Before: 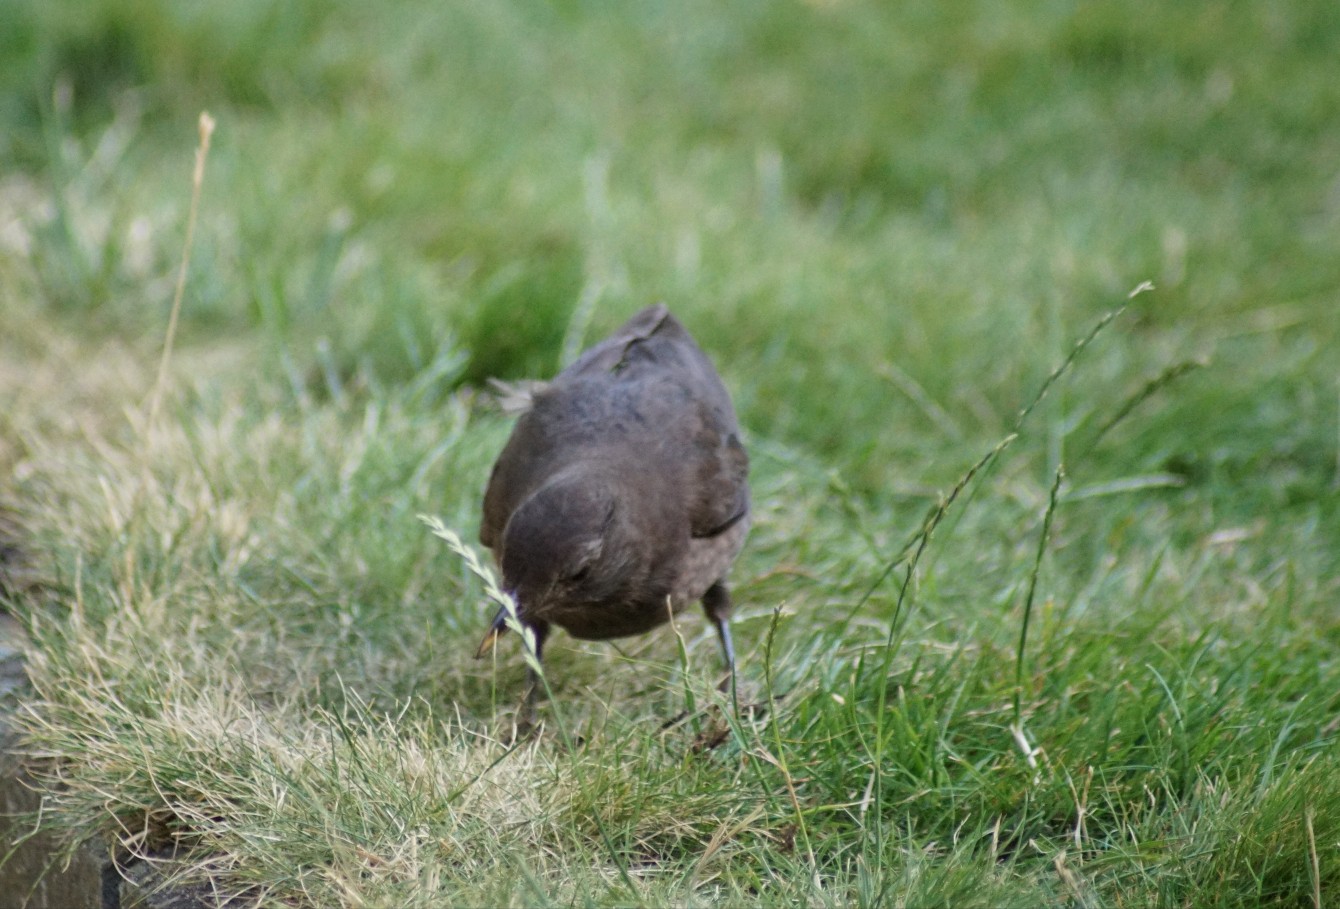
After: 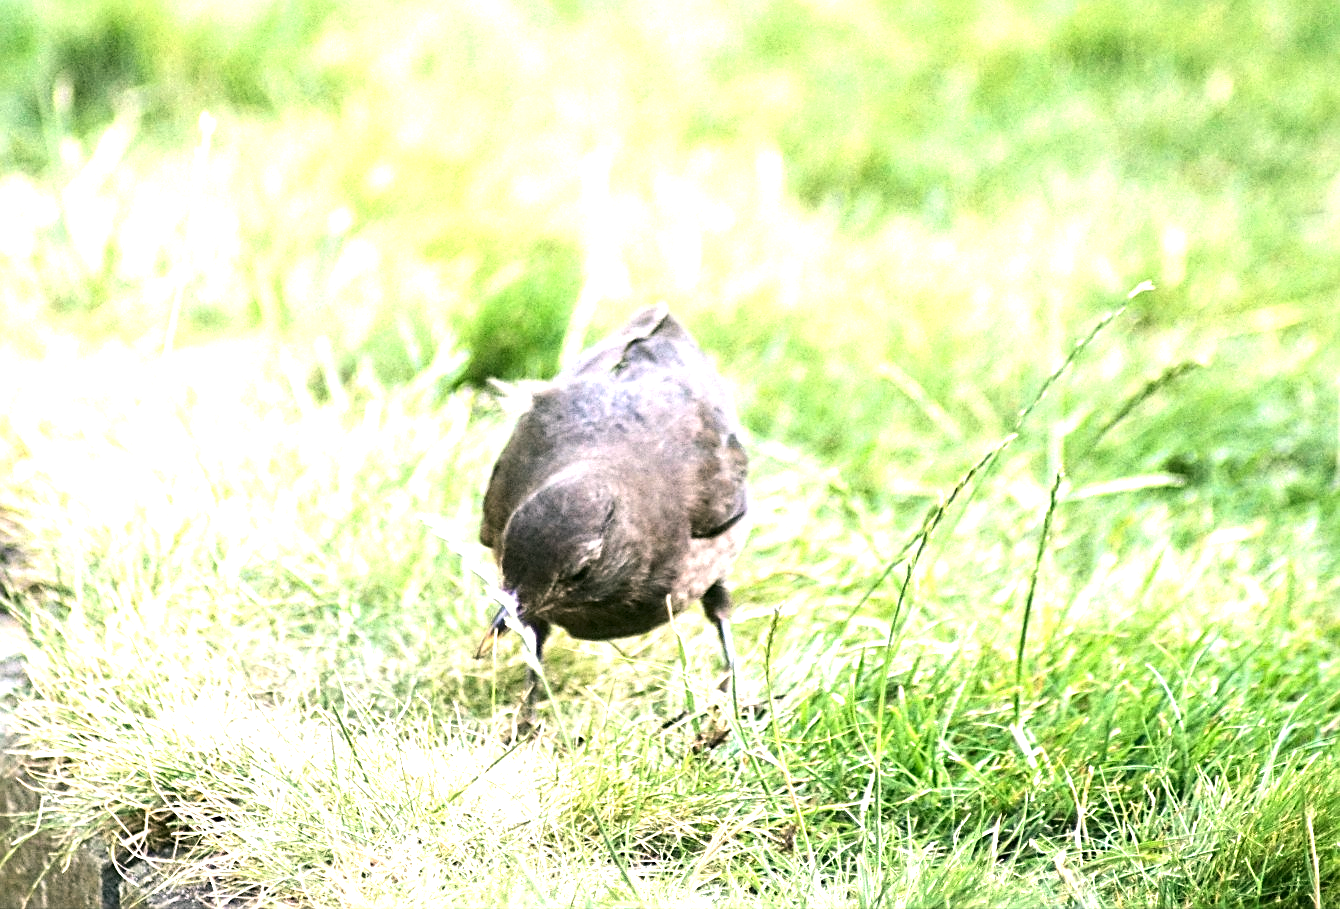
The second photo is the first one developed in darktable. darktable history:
exposure: black level correction 0, exposure 1.2 EV, compensate highlight preservation false
sharpen: on, module defaults
color correction: highlights a* 4.12, highlights b* 4.92, shadows a* -8.13, shadows b* 4.87
tone equalizer: -8 EV -1.06 EV, -7 EV -1.05 EV, -6 EV -0.832 EV, -5 EV -0.545 EV, -3 EV 0.574 EV, -2 EV 0.895 EV, -1 EV 1.01 EV, +0 EV 1.08 EV, edges refinement/feathering 500, mask exposure compensation -1.25 EV, preserve details no
